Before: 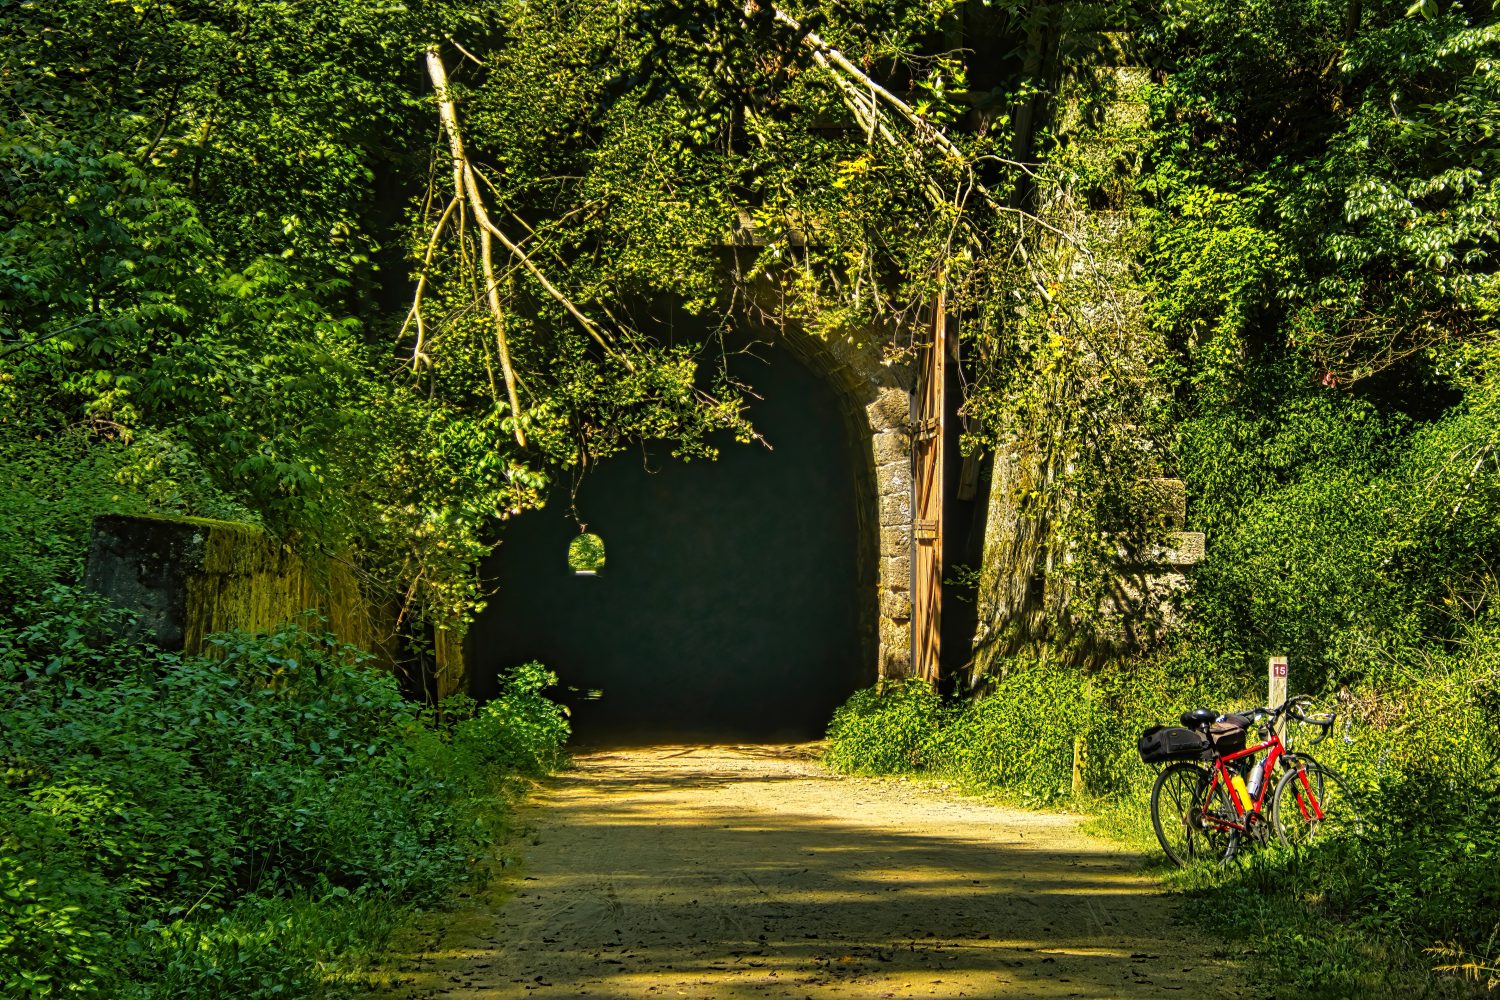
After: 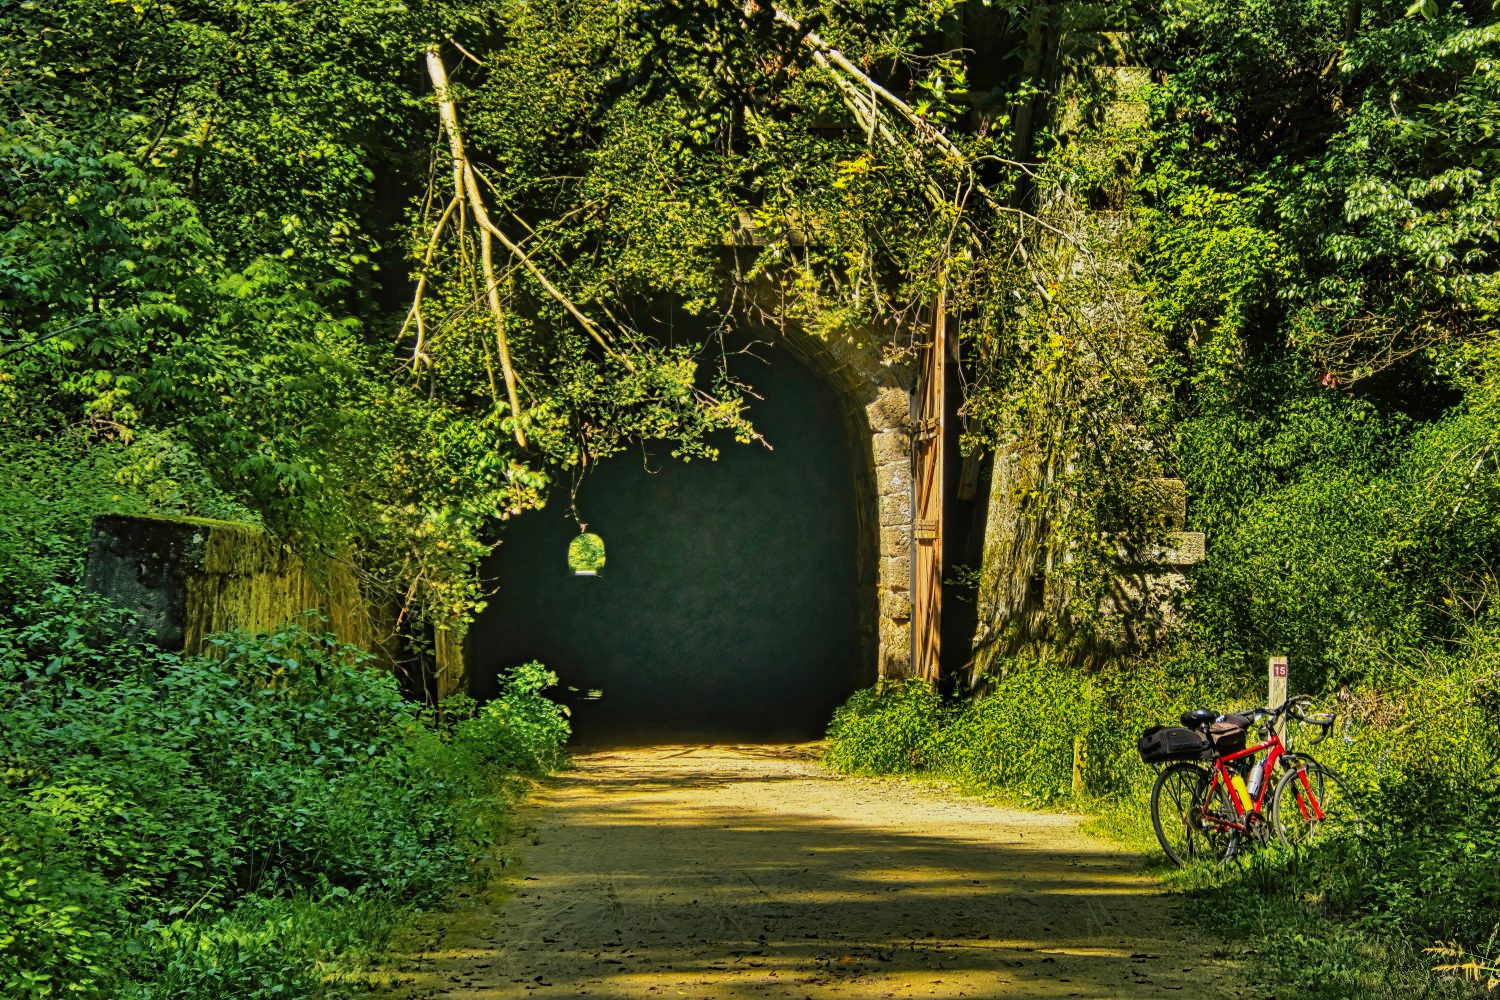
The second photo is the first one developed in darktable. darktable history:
shadows and highlights: shadows 82.58, white point adjustment -9.06, highlights -61.23, soften with gaussian
